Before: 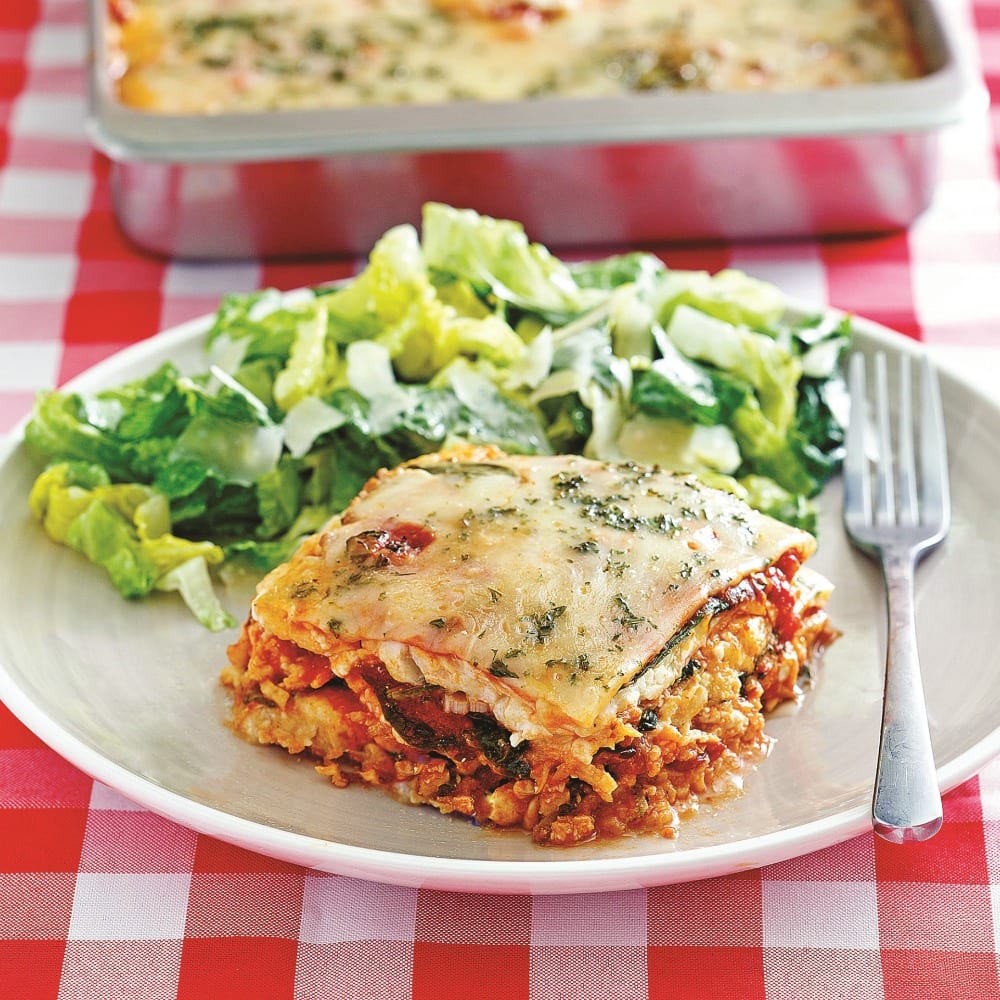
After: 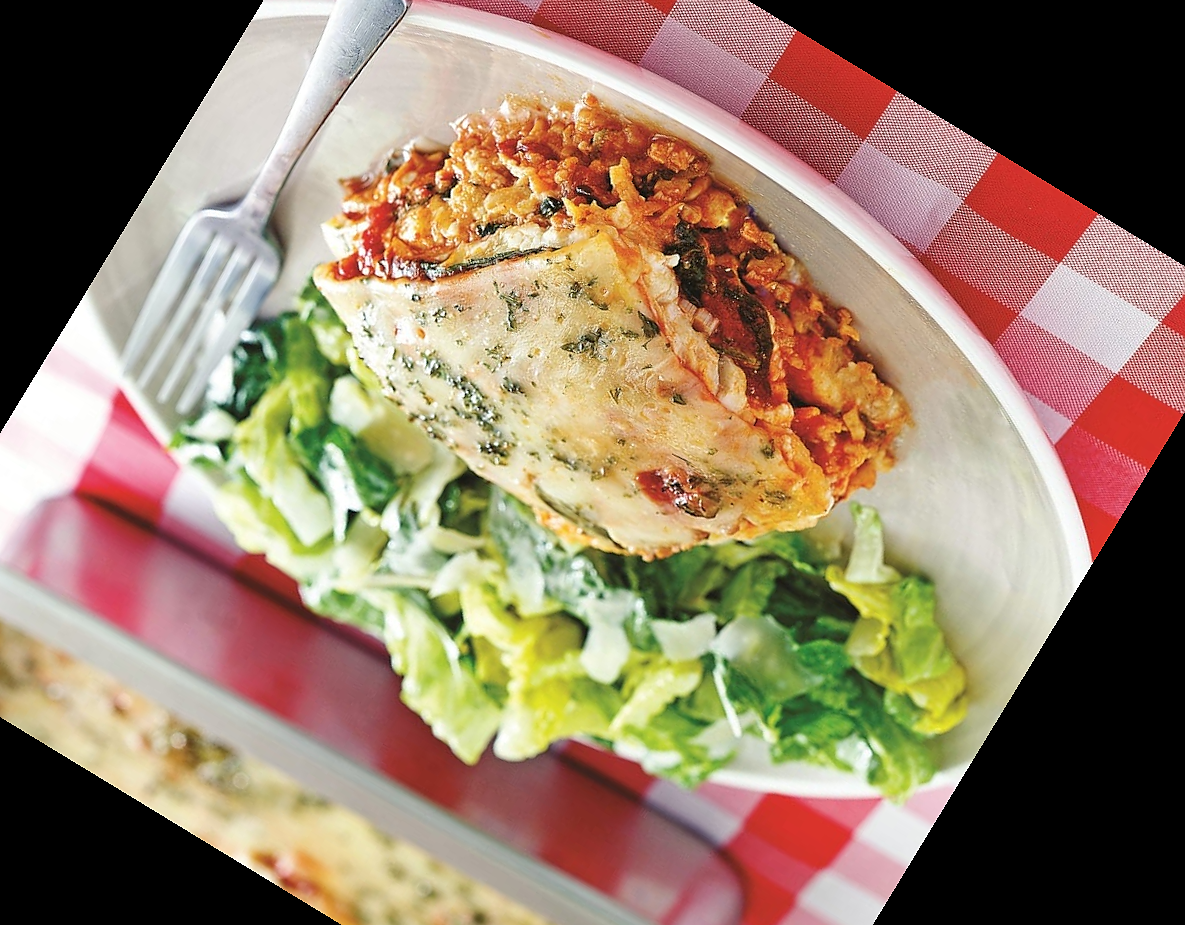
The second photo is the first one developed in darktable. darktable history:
crop and rotate: angle 148.68°, left 9.111%, top 15.603%, right 4.588%, bottom 17.041%
sharpen: radius 1, threshold 1
